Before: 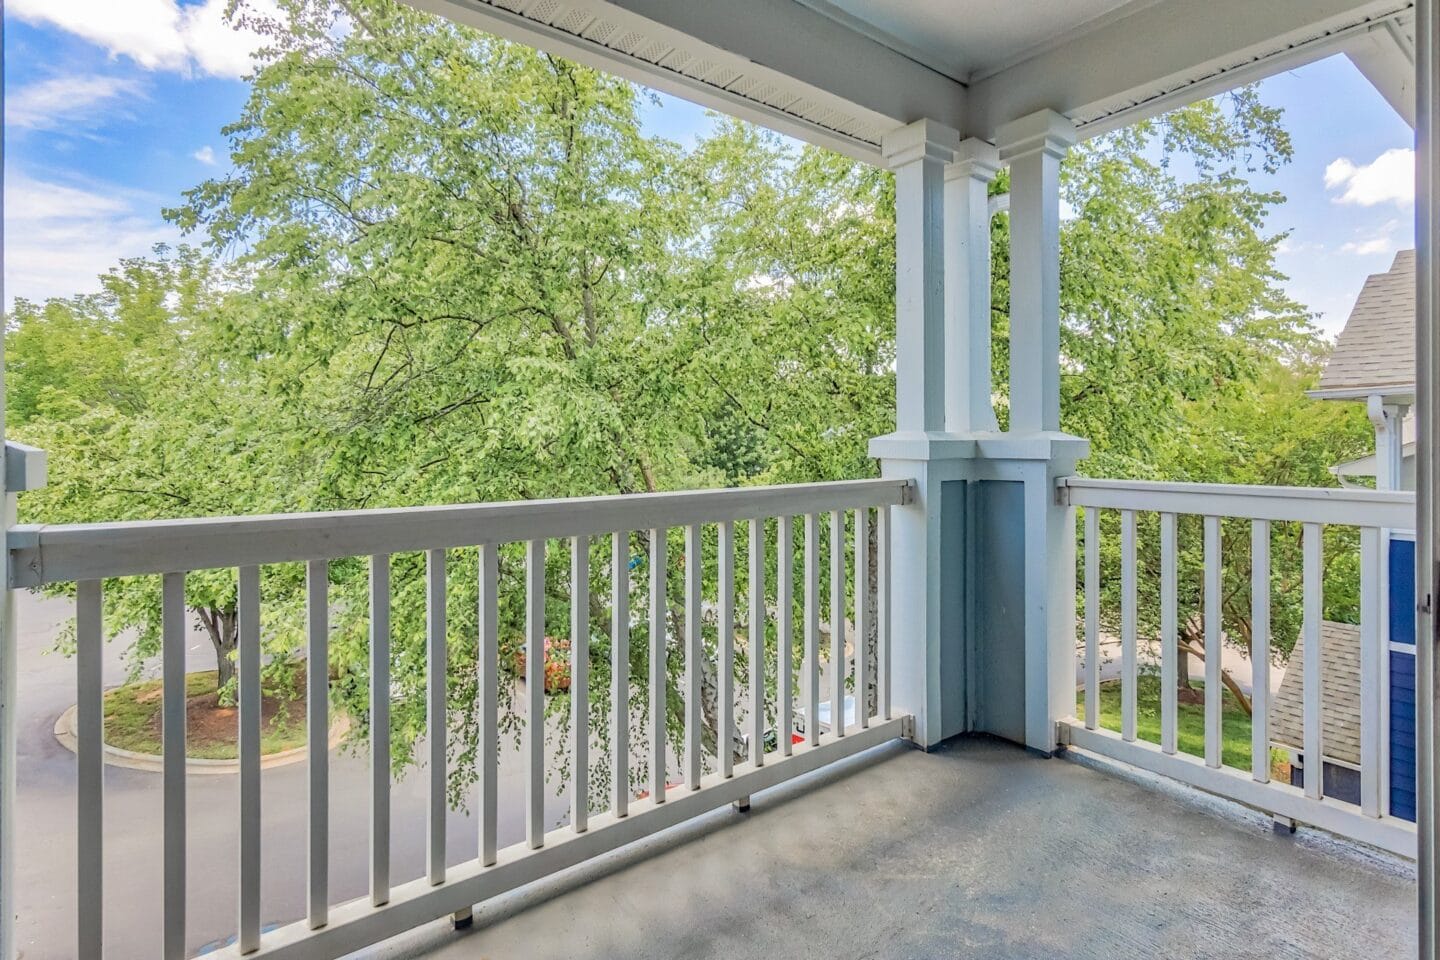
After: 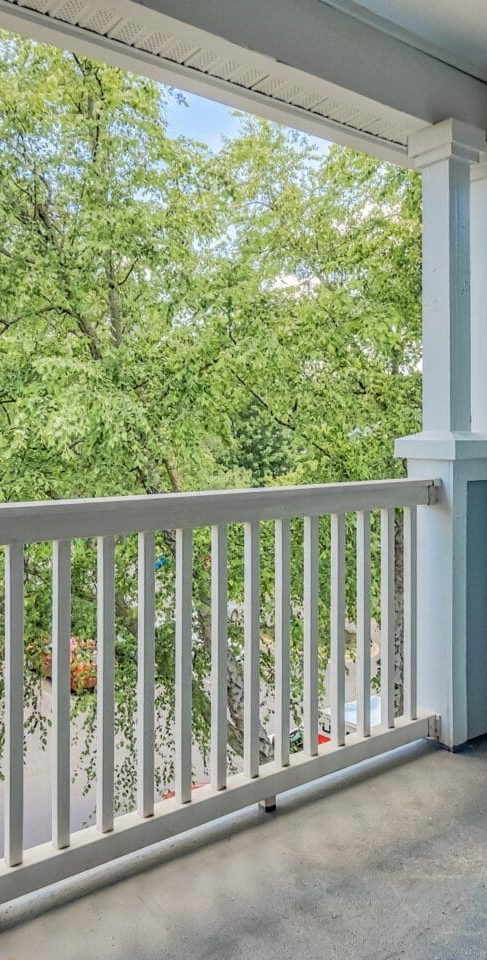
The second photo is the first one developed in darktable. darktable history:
crop: left 32.962%, right 33.196%
